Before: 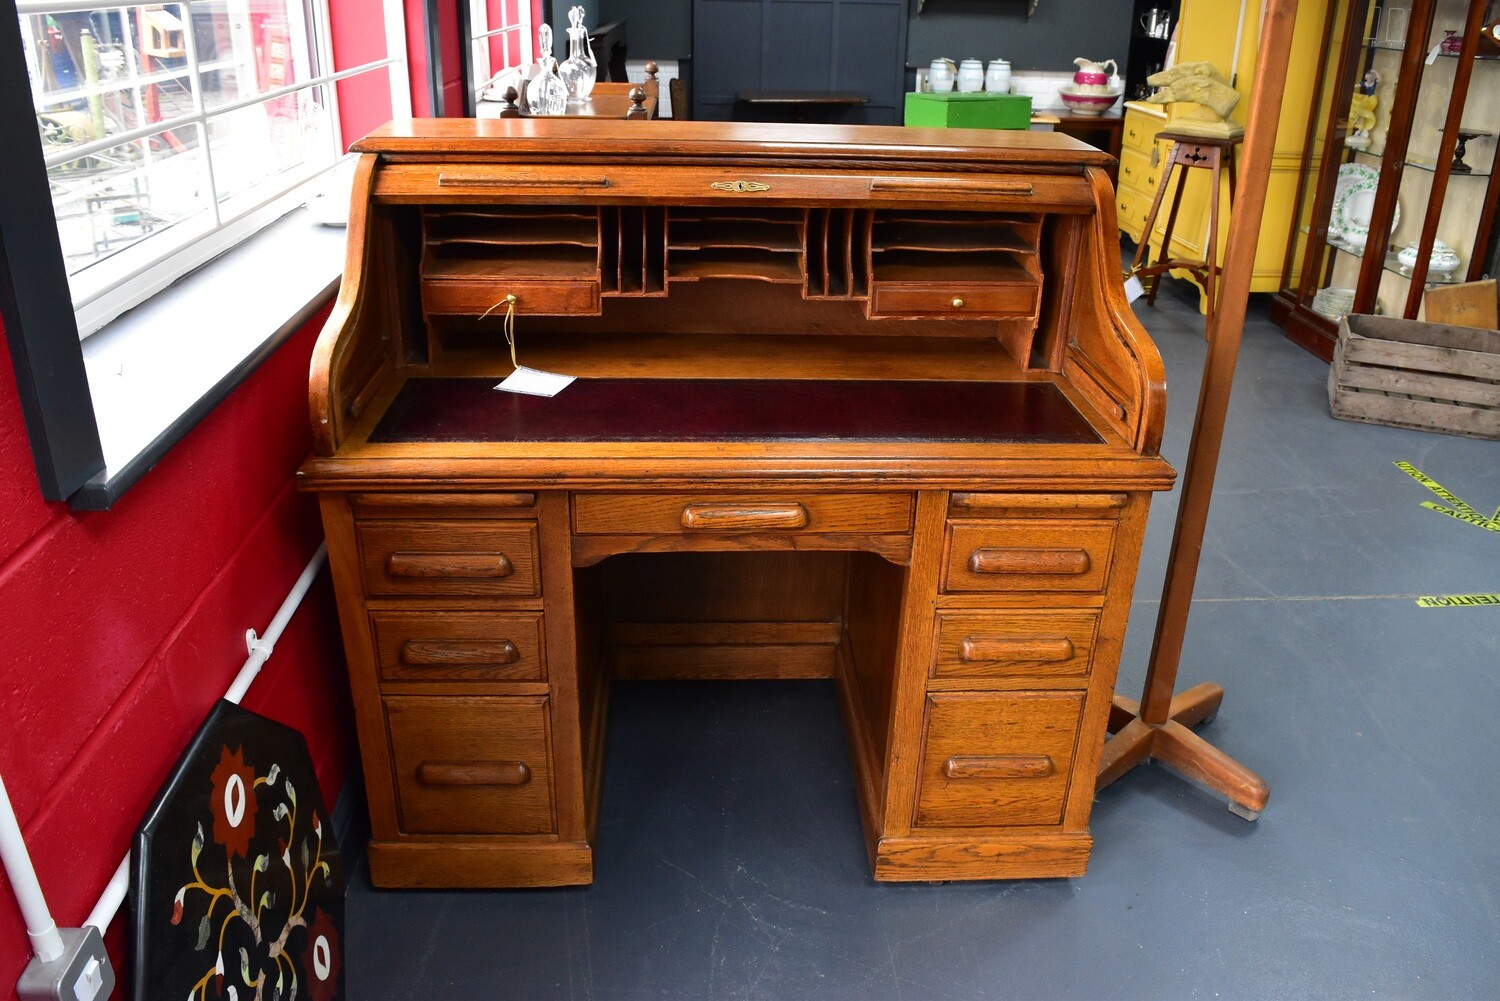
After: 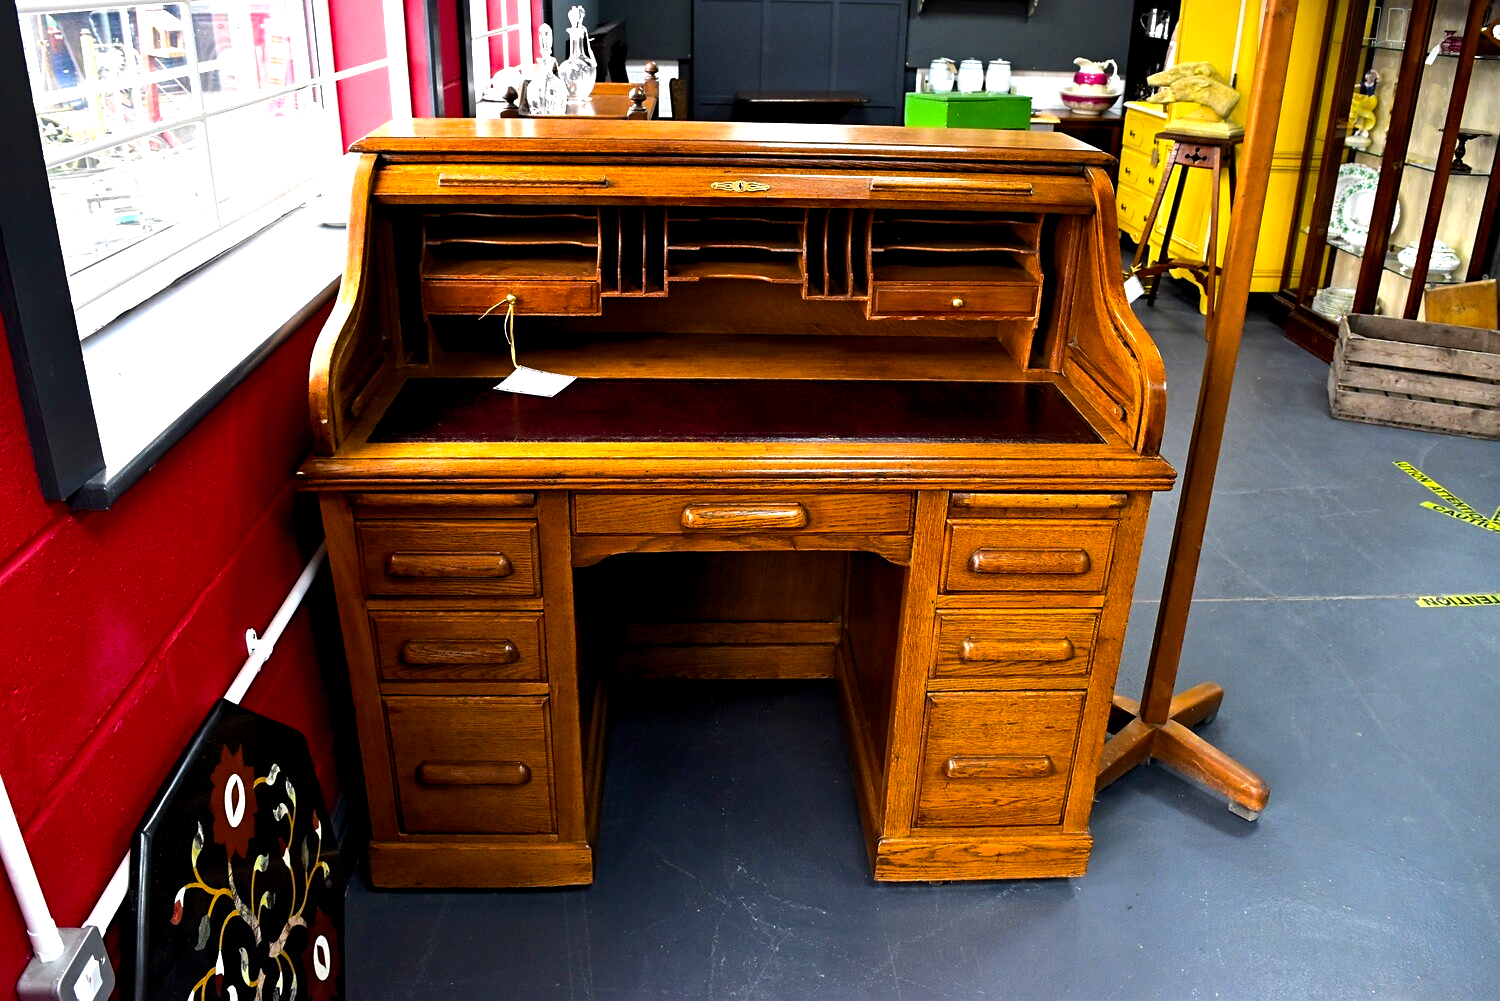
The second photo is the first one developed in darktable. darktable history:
contrast equalizer: octaves 7, y [[0.5, 0.504, 0.515, 0.527, 0.535, 0.534], [0.5 ×6], [0.491, 0.387, 0.179, 0.068, 0.068, 0.068], [0 ×5, 0.023], [0 ×6]]
sharpen: amount 0.207
color balance rgb: highlights gain › luminance 14.939%, global offset › luminance -0.481%, perceptual saturation grading › global saturation 25.629%, perceptual brilliance grading › highlights 15.649%, perceptual brilliance grading › shadows -13.81%
